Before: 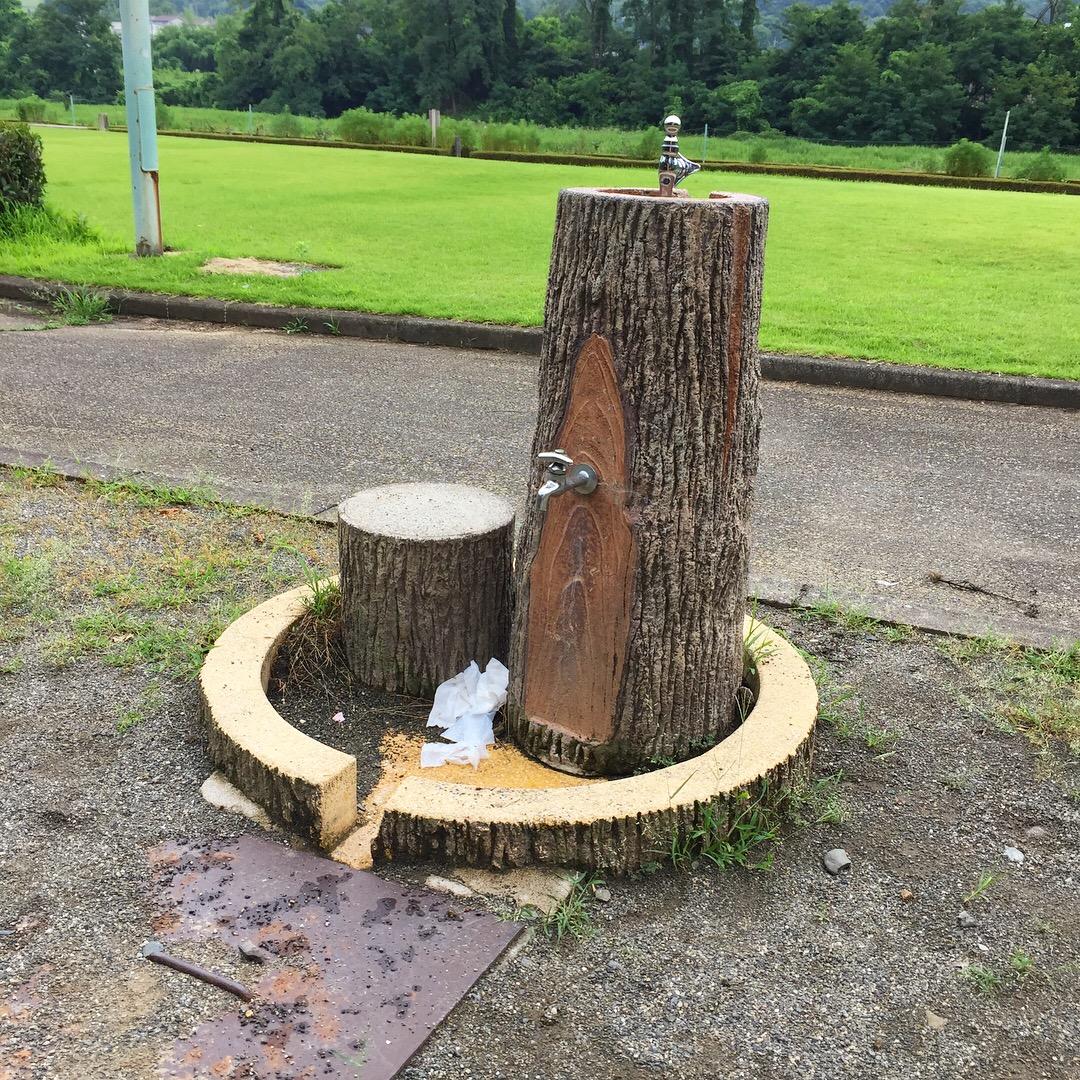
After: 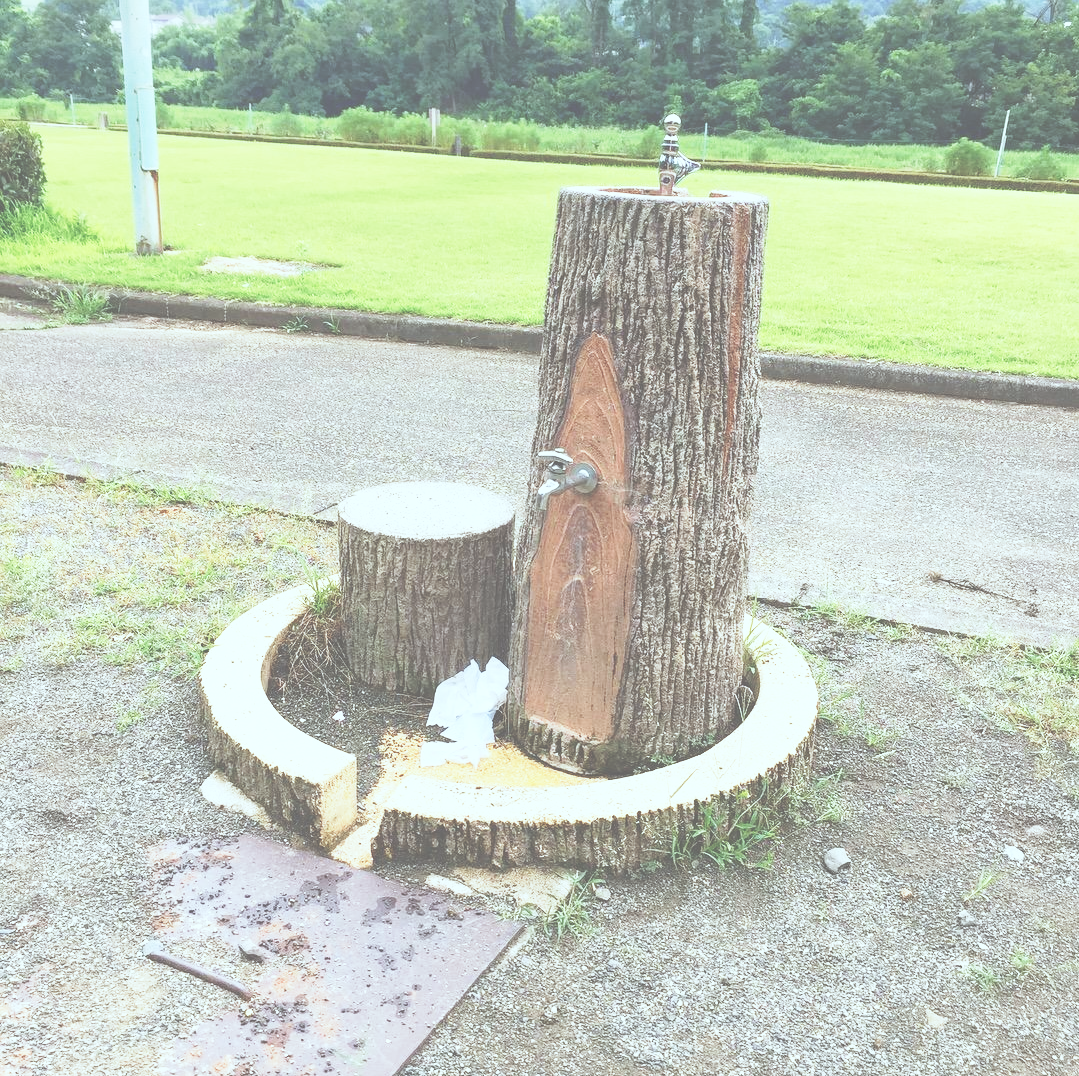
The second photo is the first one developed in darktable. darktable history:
crop: top 0.143%, bottom 0.205%
base curve: curves: ch0 [(0, 0) (0.018, 0.026) (0.143, 0.37) (0.33, 0.731) (0.458, 0.853) (0.735, 0.965) (0.905, 0.986) (1, 1)], preserve colors none
color correction: highlights a* -5.13, highlights b* -4.53, shadows a* 3.96, shadows b* 4.18
exposure: black level correction -0.062, exposure -0.049 EV, compensate exposure bias true, compensate highlight preservation false
